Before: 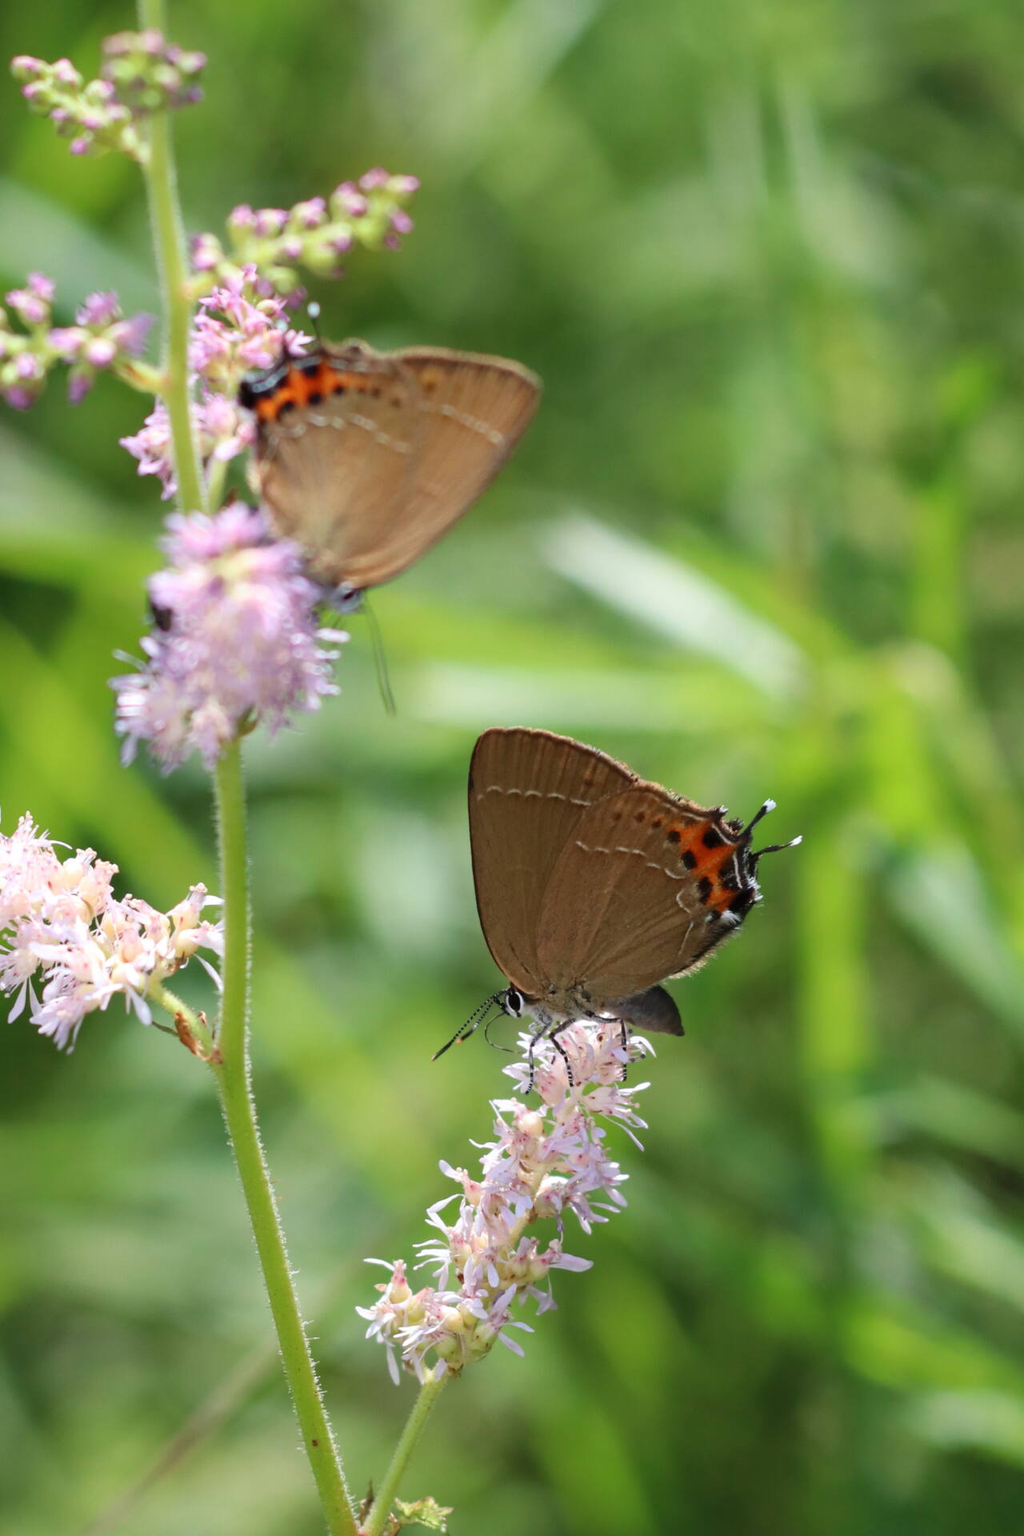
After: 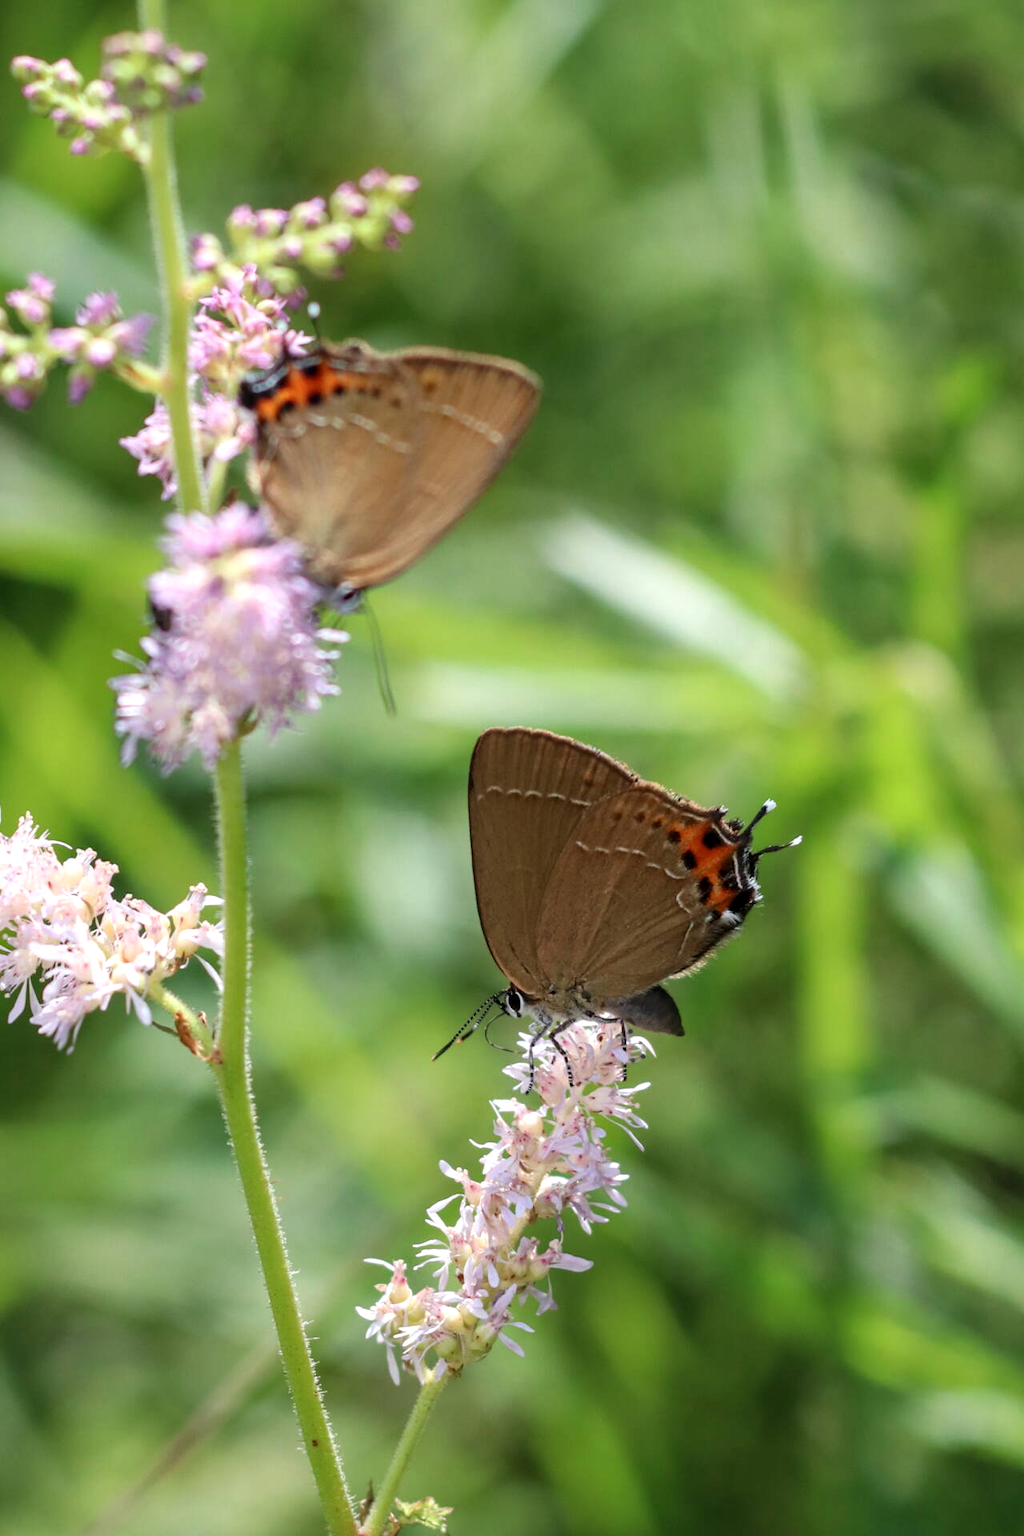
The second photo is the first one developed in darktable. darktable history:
levels: levels [0, 0.498, 0.996]
local contrast: on, module defaults
